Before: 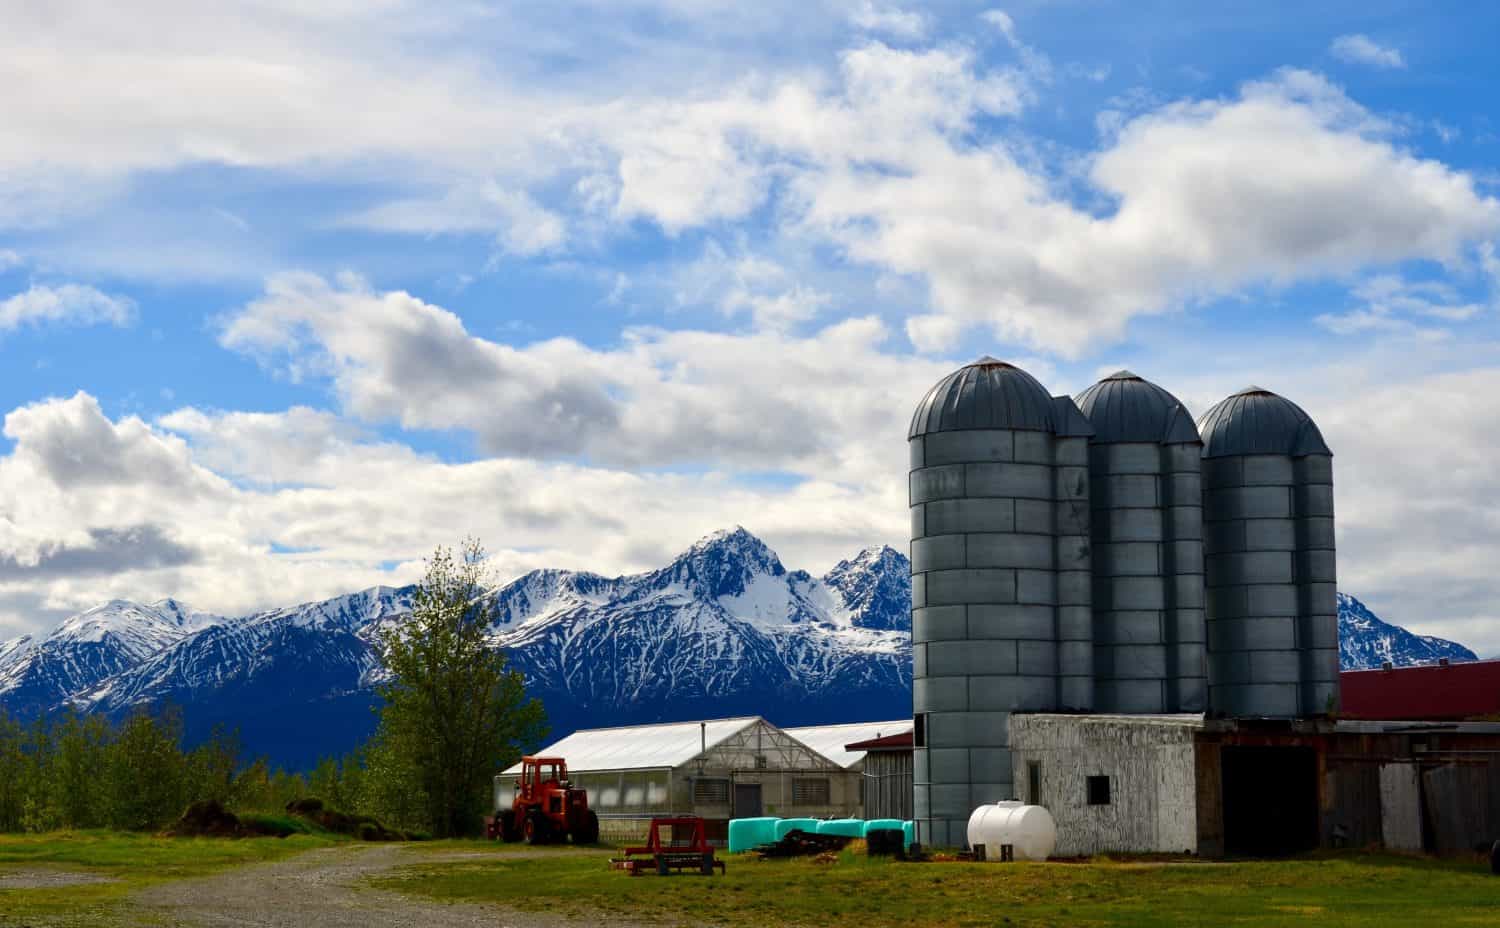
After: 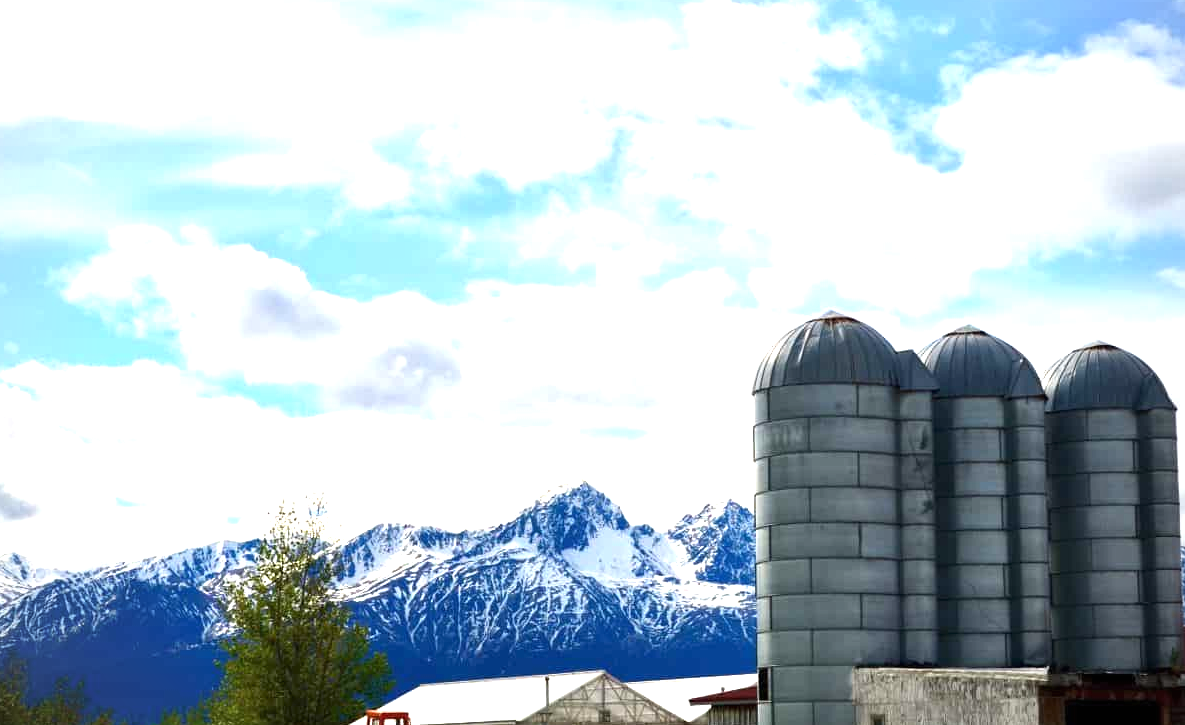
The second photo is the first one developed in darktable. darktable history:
vignetting: fall-off radius 61.1%, center (-0.033, -0.043)
crop and rotate: left 10.455%, top 5.026%, right 10.506%, bottom 16.776%
exposure: black level correction 0, exposure 1.199 EV, compensate highlight preservation false
